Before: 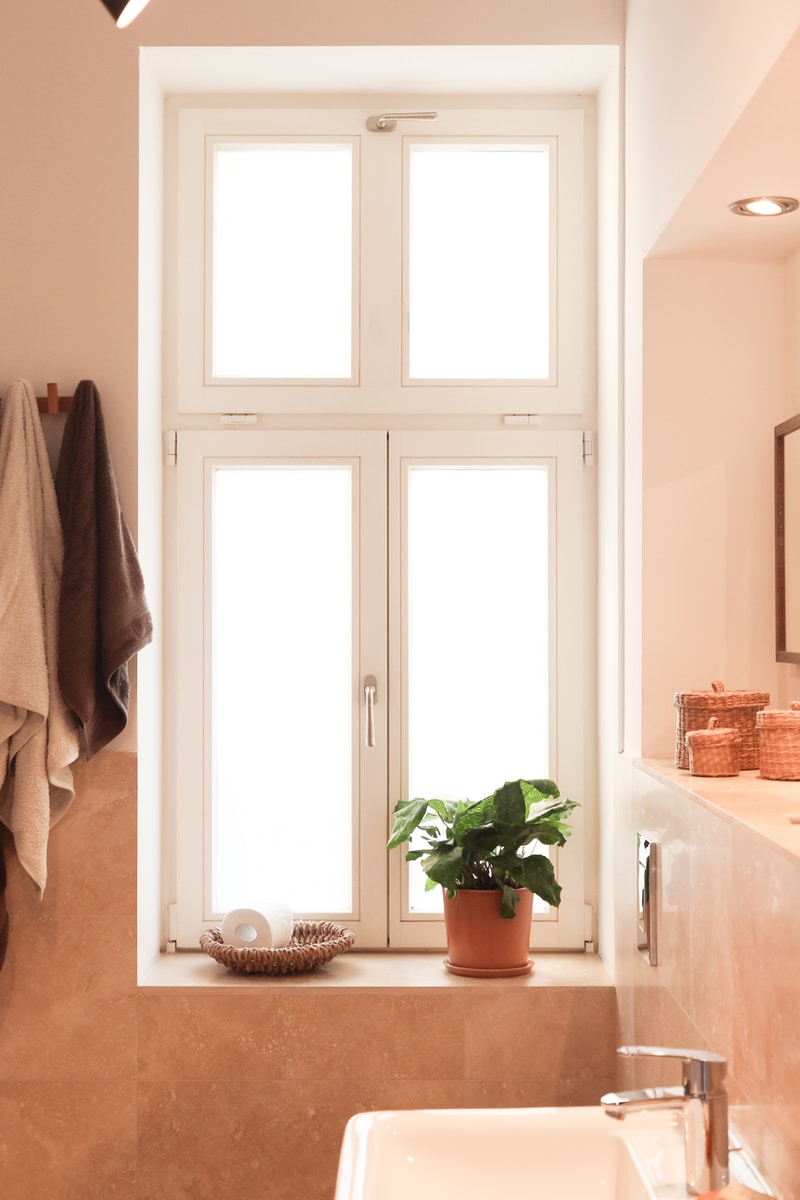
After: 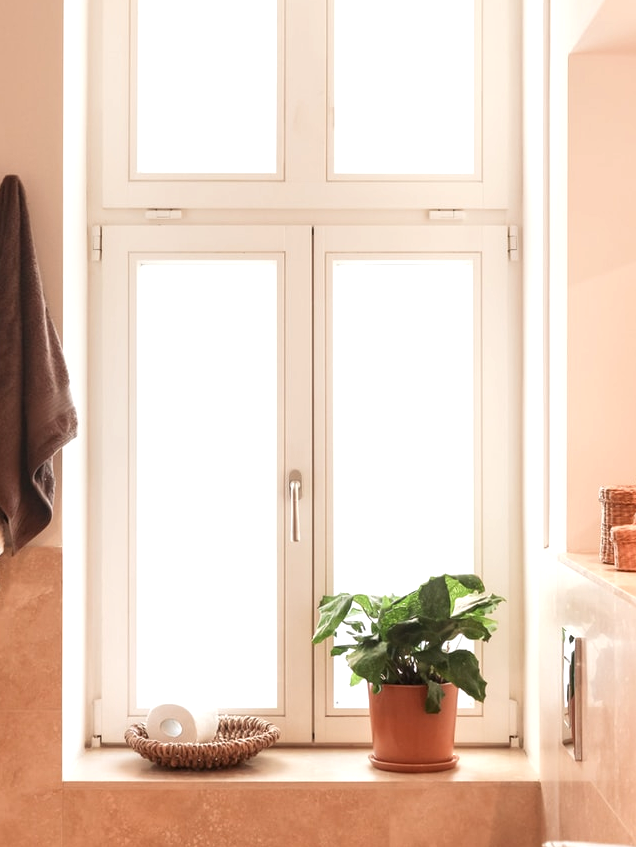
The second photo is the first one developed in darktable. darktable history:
crop: left 9.416%, top 17.086%, right 10.994%, bottom 12.322%
exposure: exposure 0.249 EV, compensate highlight preservation false
local contrast: on, module defaults
